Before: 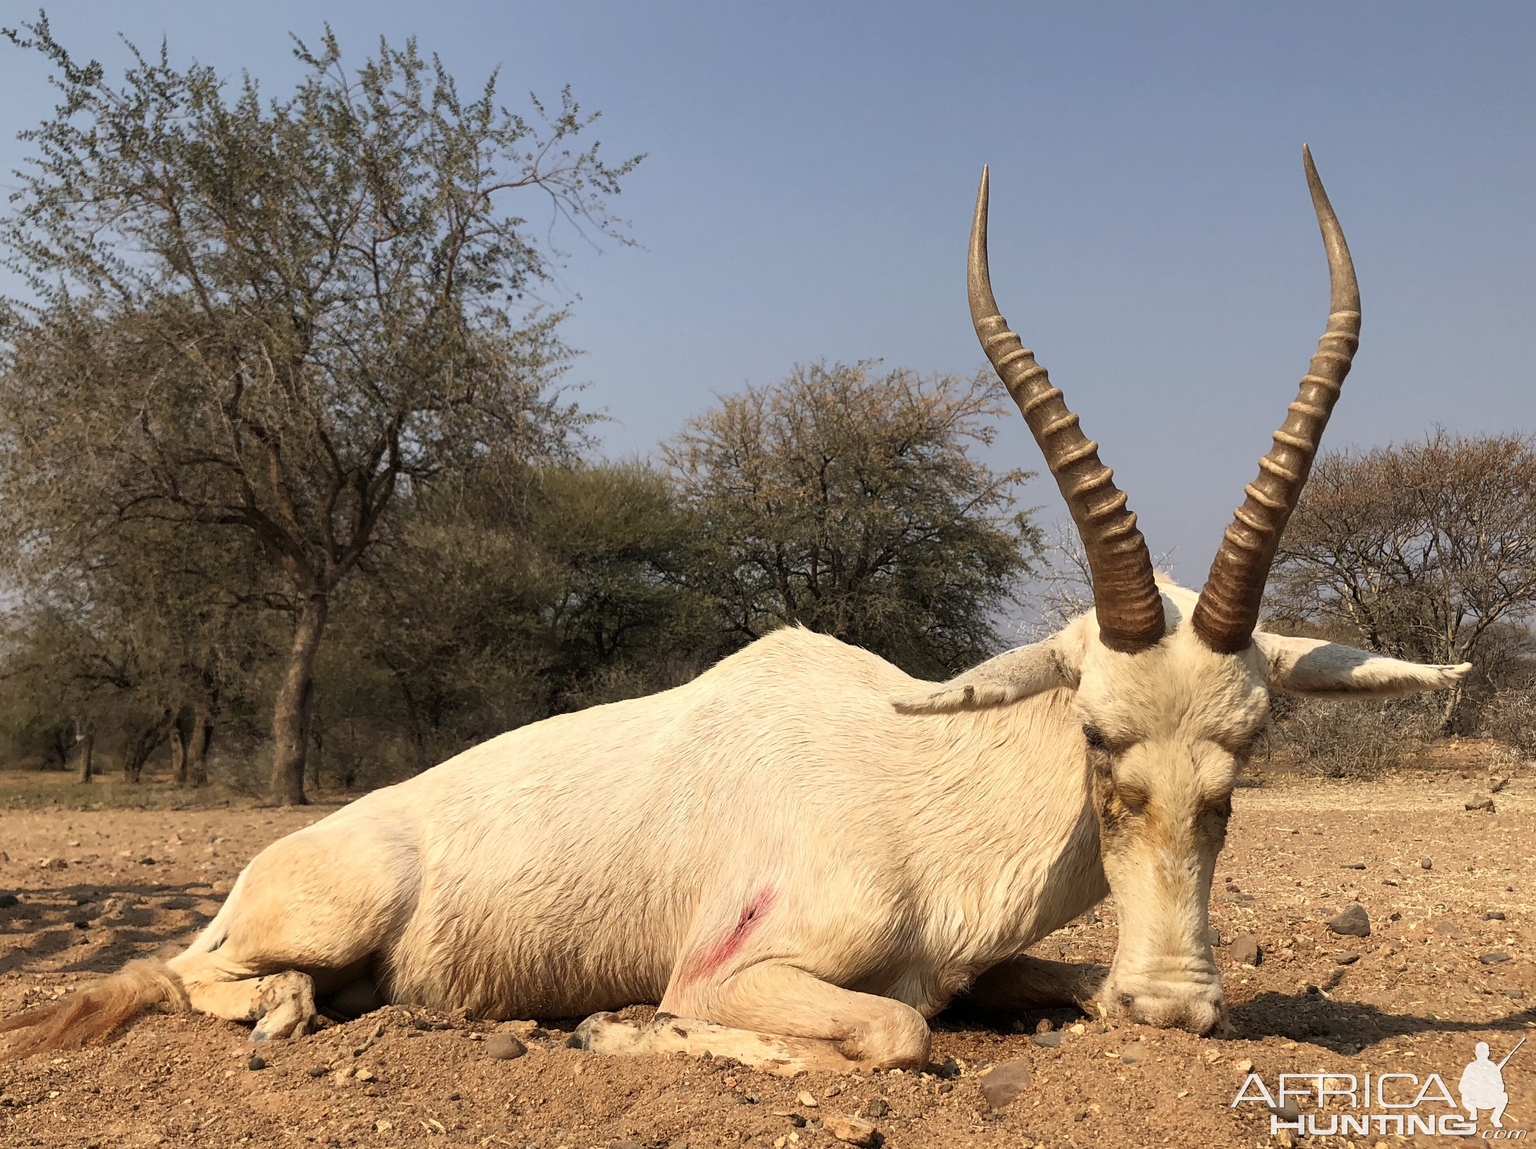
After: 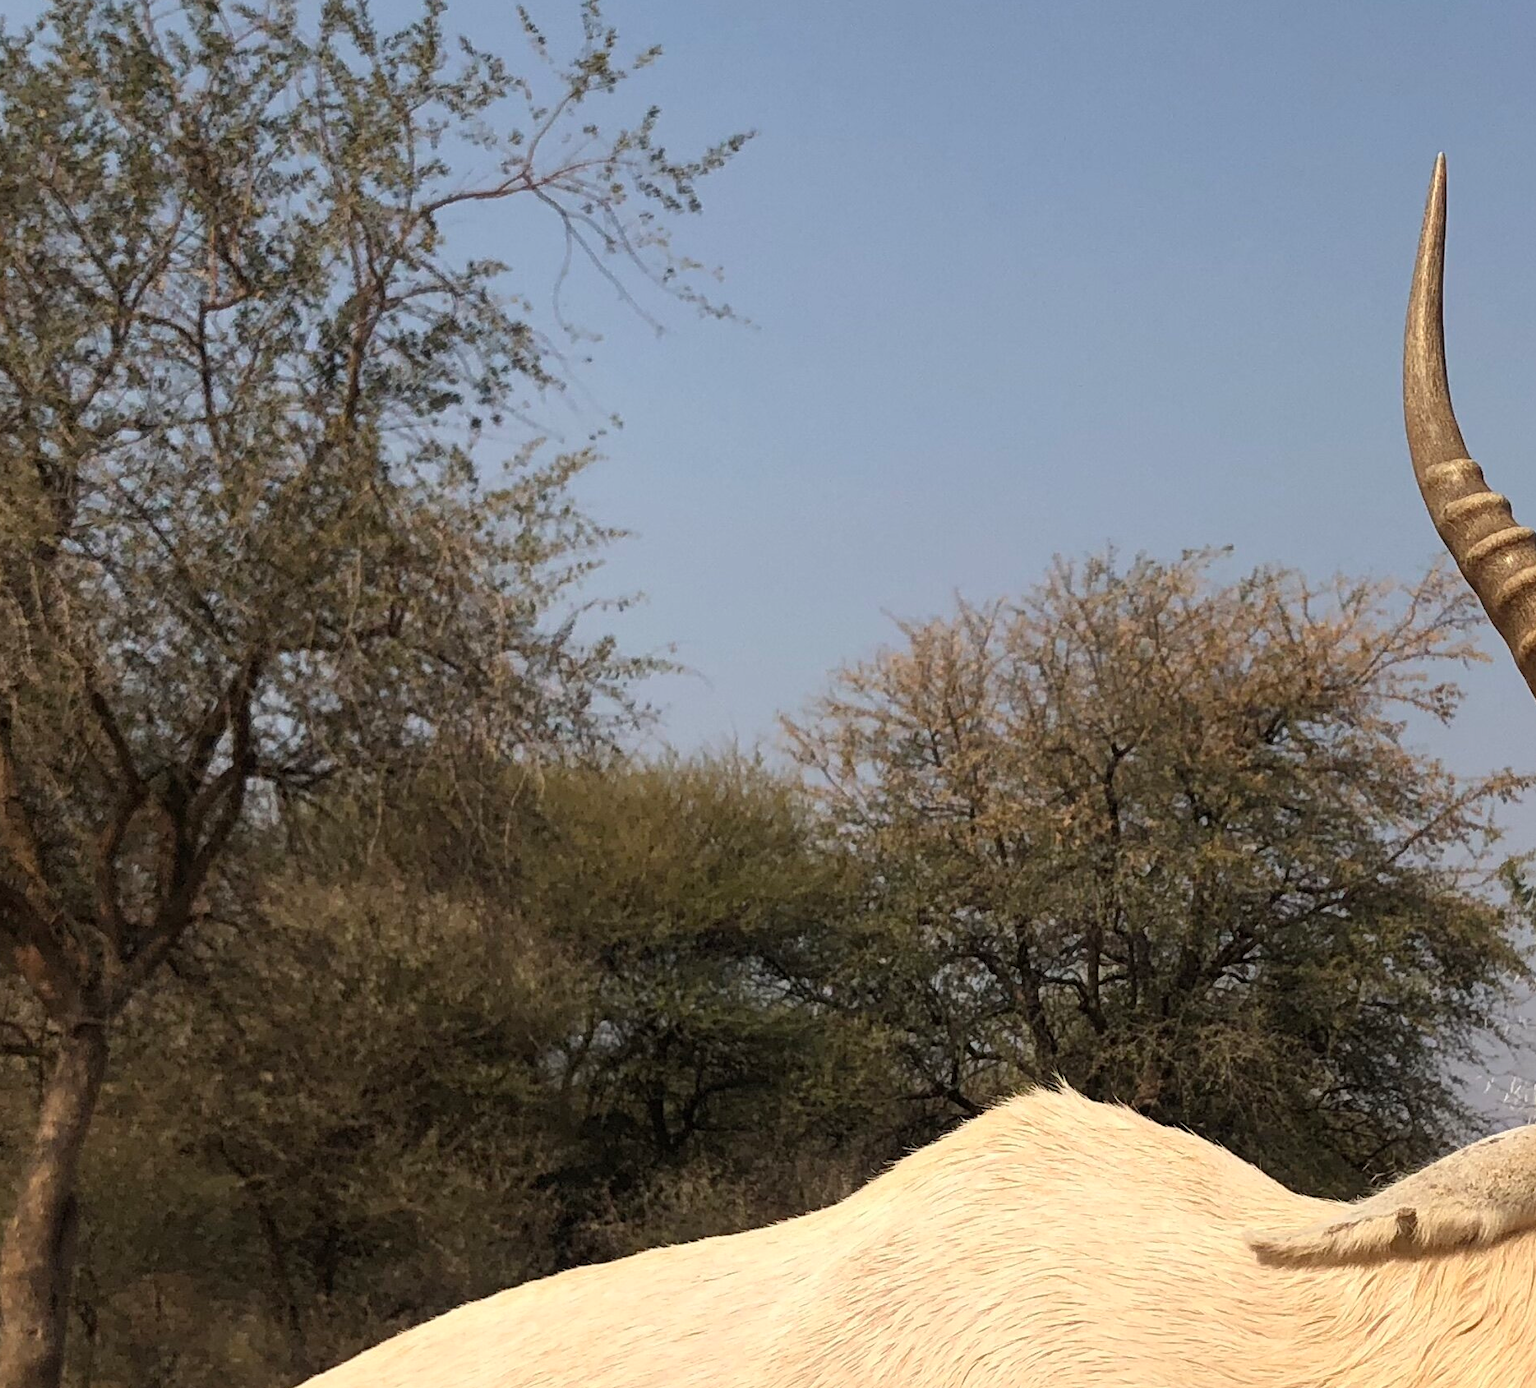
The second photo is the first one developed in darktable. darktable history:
crop: left 17.891%, top 7.766%, right 32.731%, bottom 32.535%
